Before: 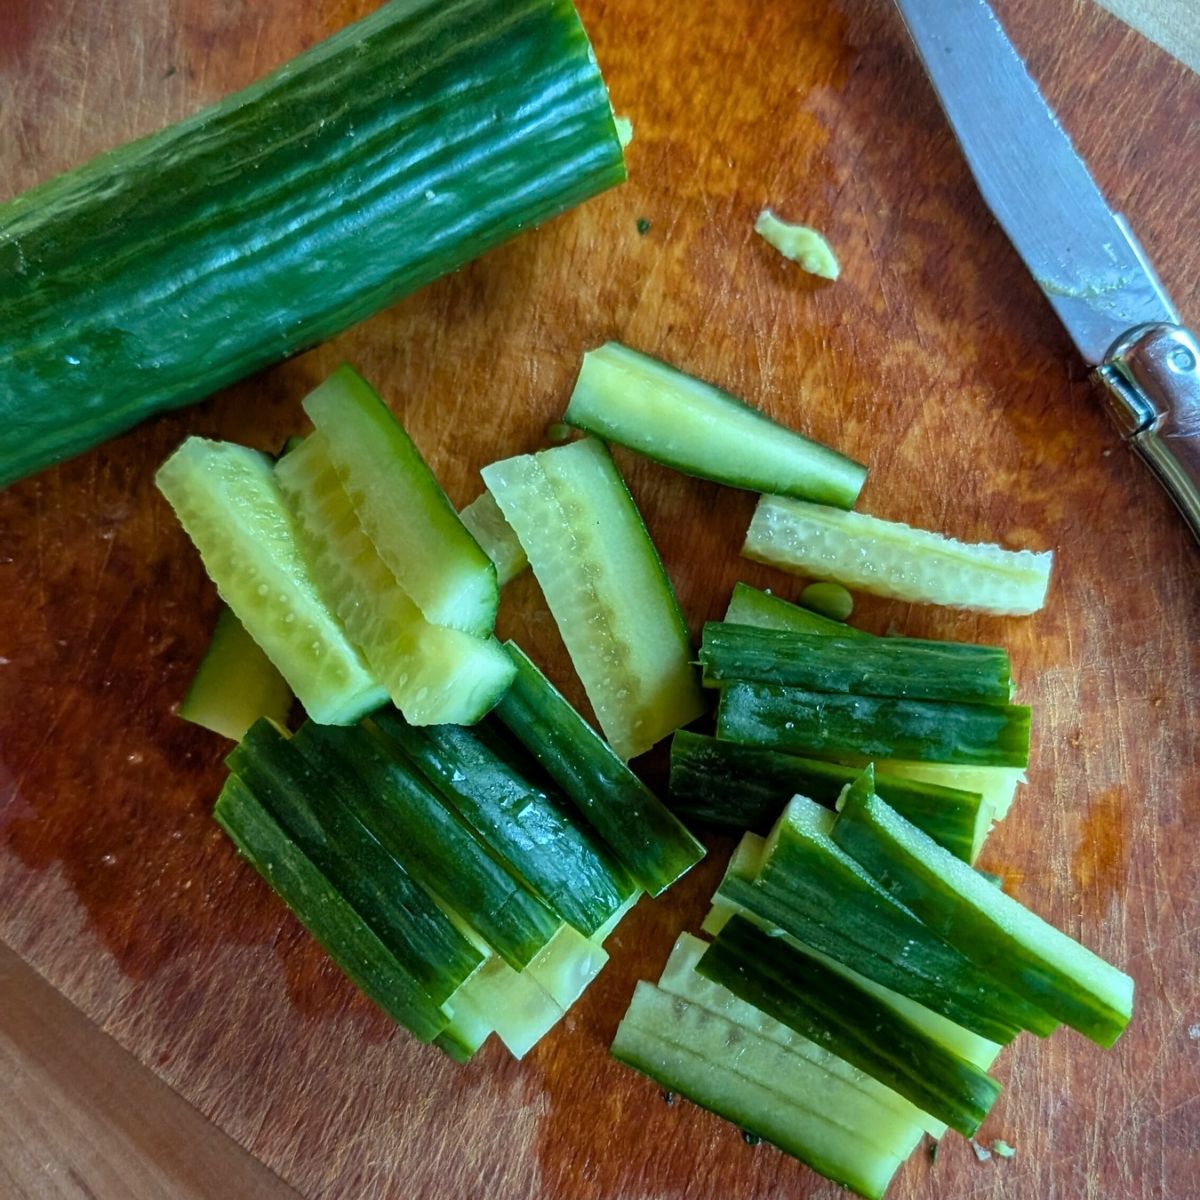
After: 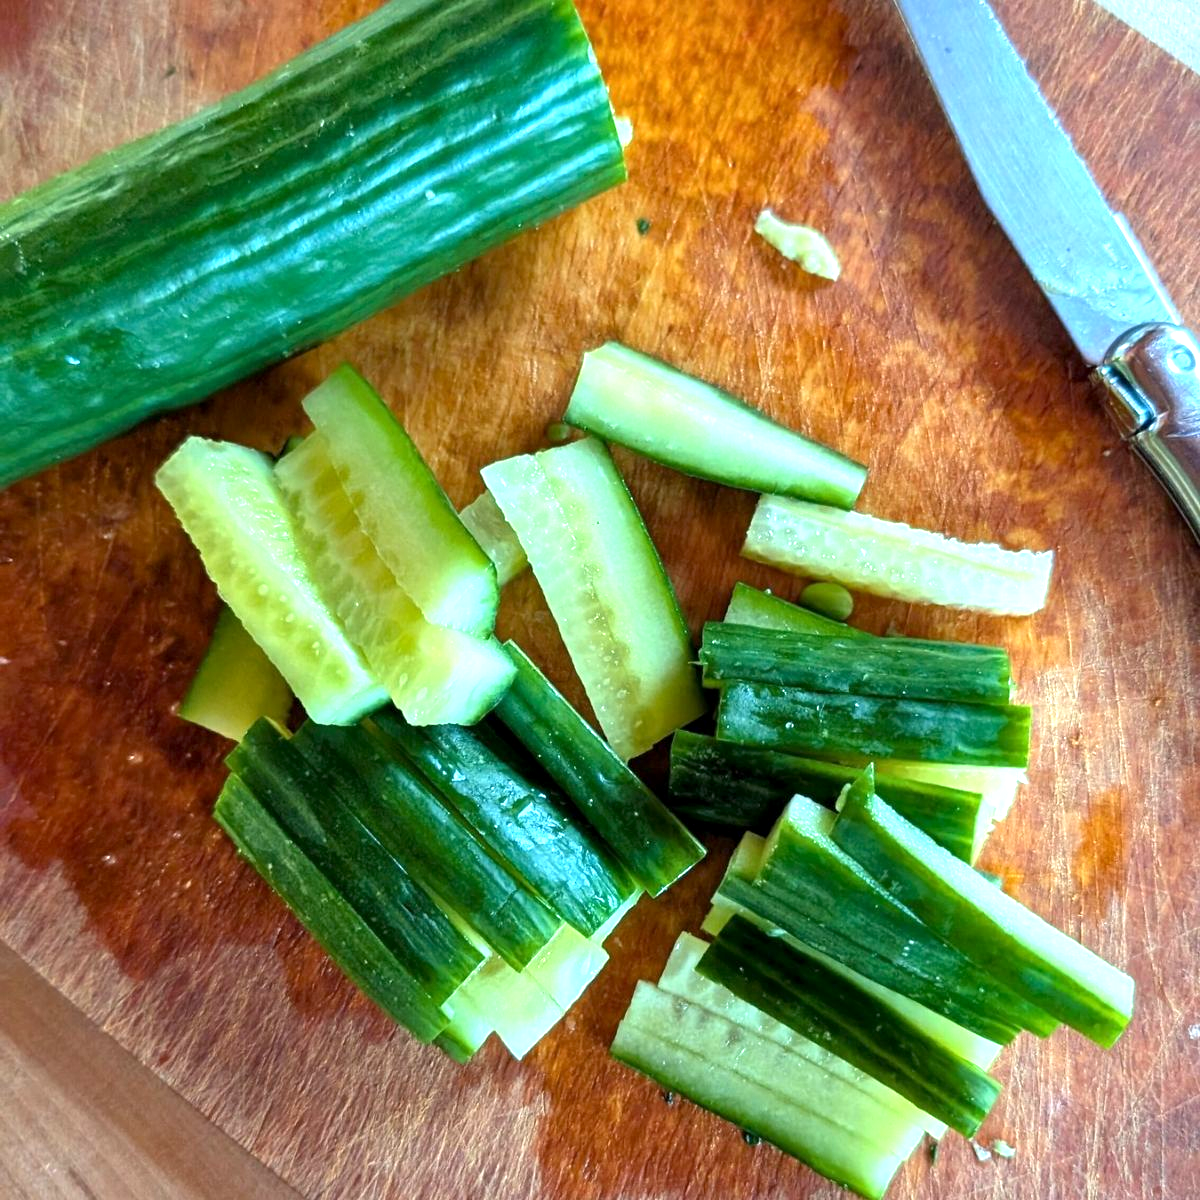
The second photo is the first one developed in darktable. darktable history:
exposure: black level correction 0.001, exposure 1.055 EV, compensate highlight preservation false
